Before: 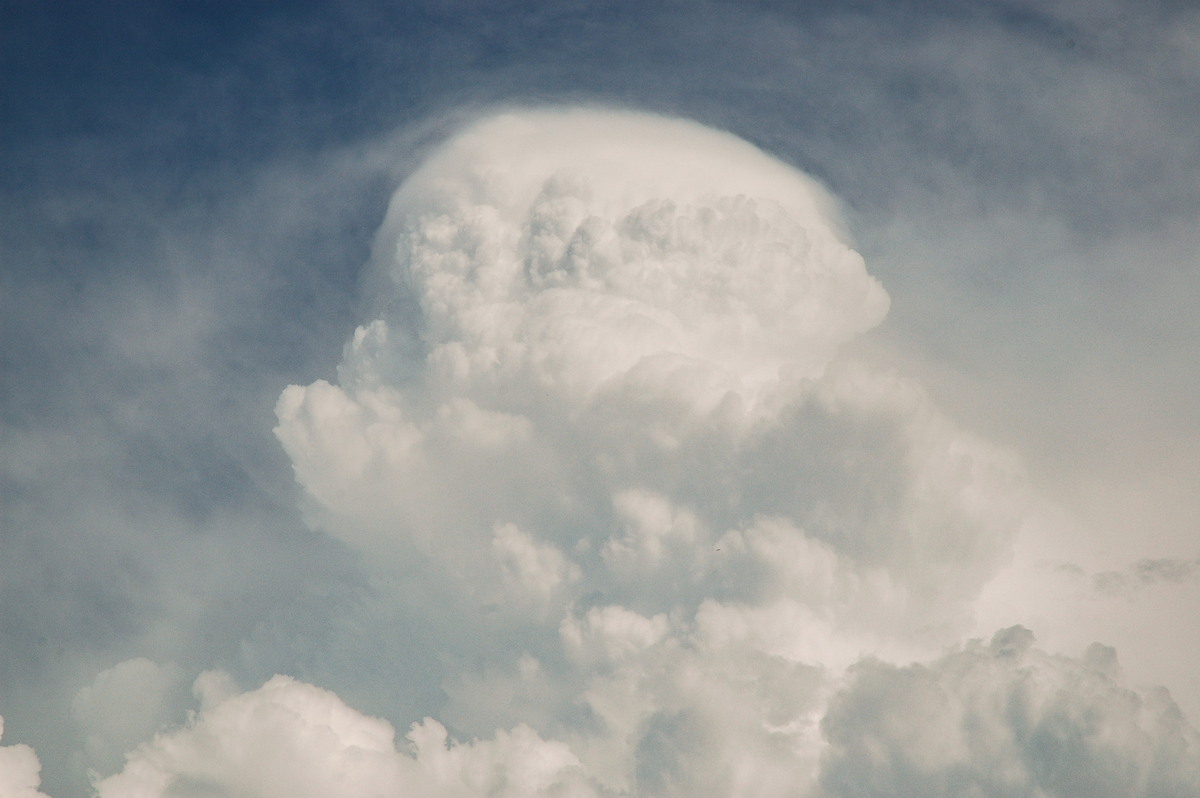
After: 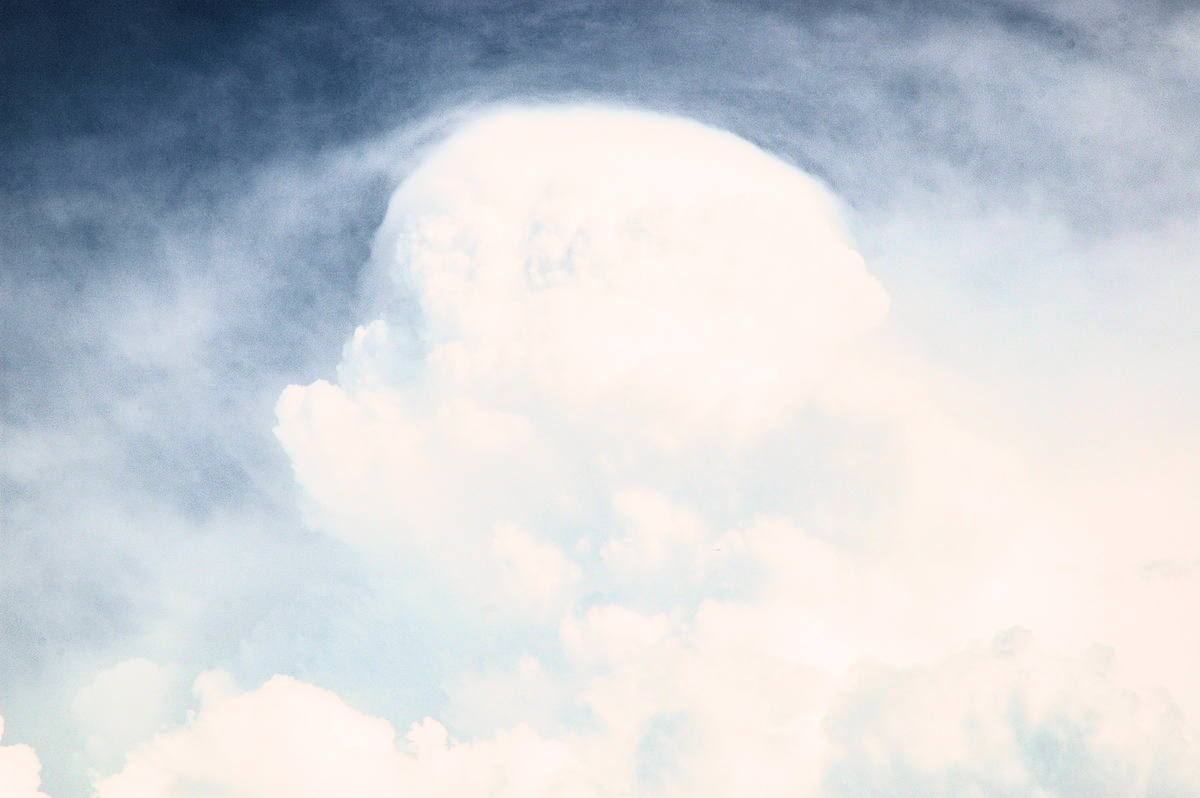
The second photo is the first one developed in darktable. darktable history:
rgb curve: curves: ch0 [(0, 0) (0.21, 0.15) (0.24, 0.21) (0.5, 0.75) (0.75, 0.96) (0.89, 0.99) (1, 1)]; ch1 [(0, 0.02) (0.21, 0.13) (0.25, 0.2) (0.5, 0.67) (0.75, 0.9) (0.89, 0.97) (1, 1)]; ch2 [(0, 0.02) (0.21, 0.13) (0.25, 0.2) (0.5, 0.67) (0.75, 0.9) (0.89, 0.97) (1, 1)], compensate middle gray true
white balance: red 1.009, blue 1.027
